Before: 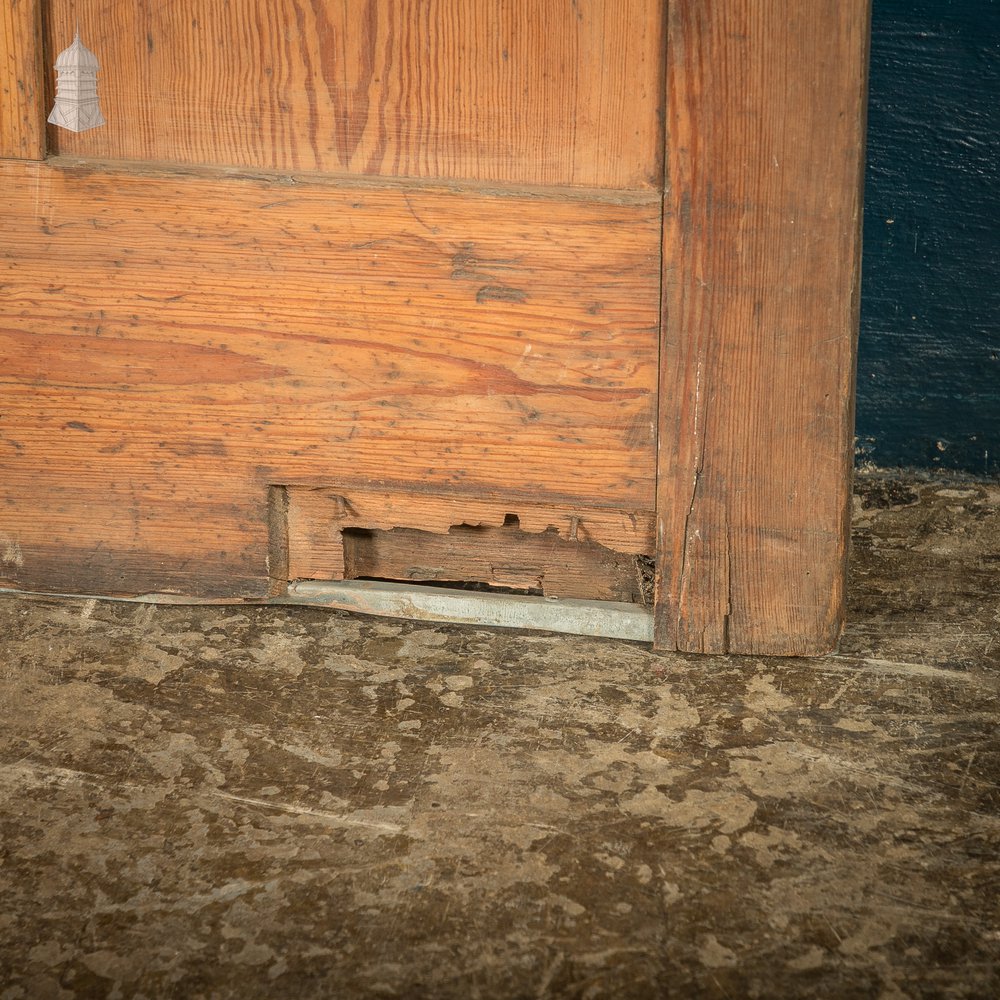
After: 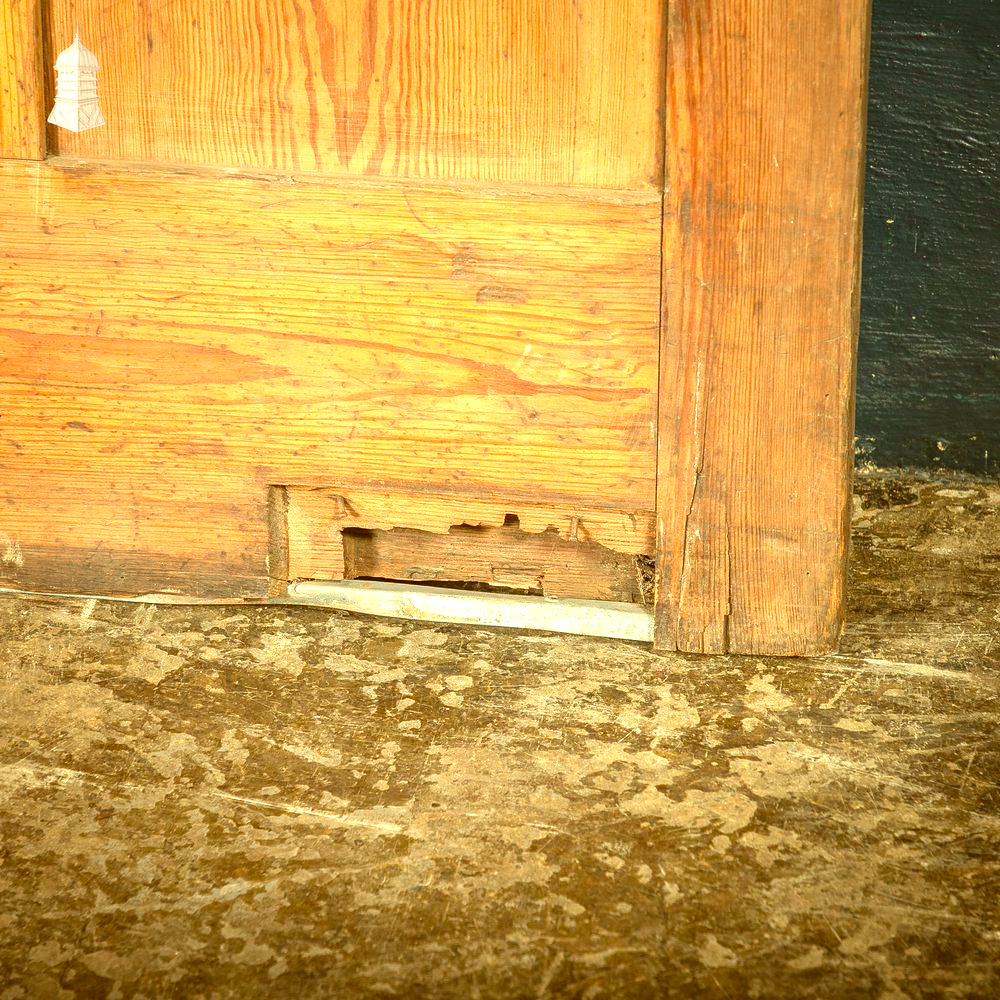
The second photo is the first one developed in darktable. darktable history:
color correction: highlights a* -5.57, highlights b* 9.8, shadows a* 9.69, shadows b* 24.58
exposure: black level correction 0, exposure 1.199 EV, compensate highlight preservation false
contrast brightness saturation: saturation 0.129
